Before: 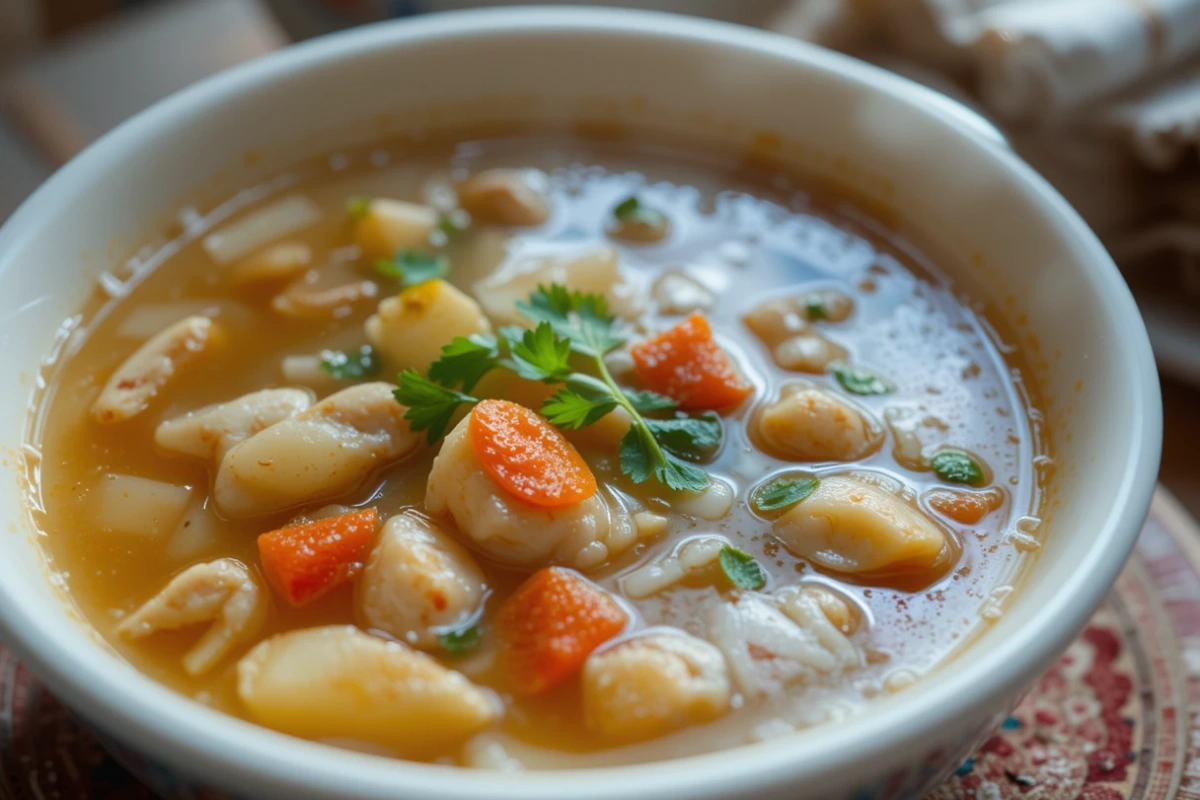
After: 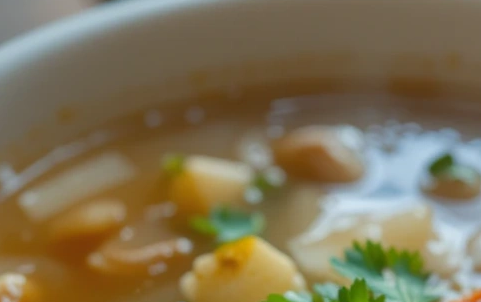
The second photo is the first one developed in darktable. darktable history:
shadows and highlights: shadows 32.71, highlights -47.62, compress 49.6%, soften with gaussian
crop: left 15.478%, top 5.423%, right 44.377%, bottom 56.826%
